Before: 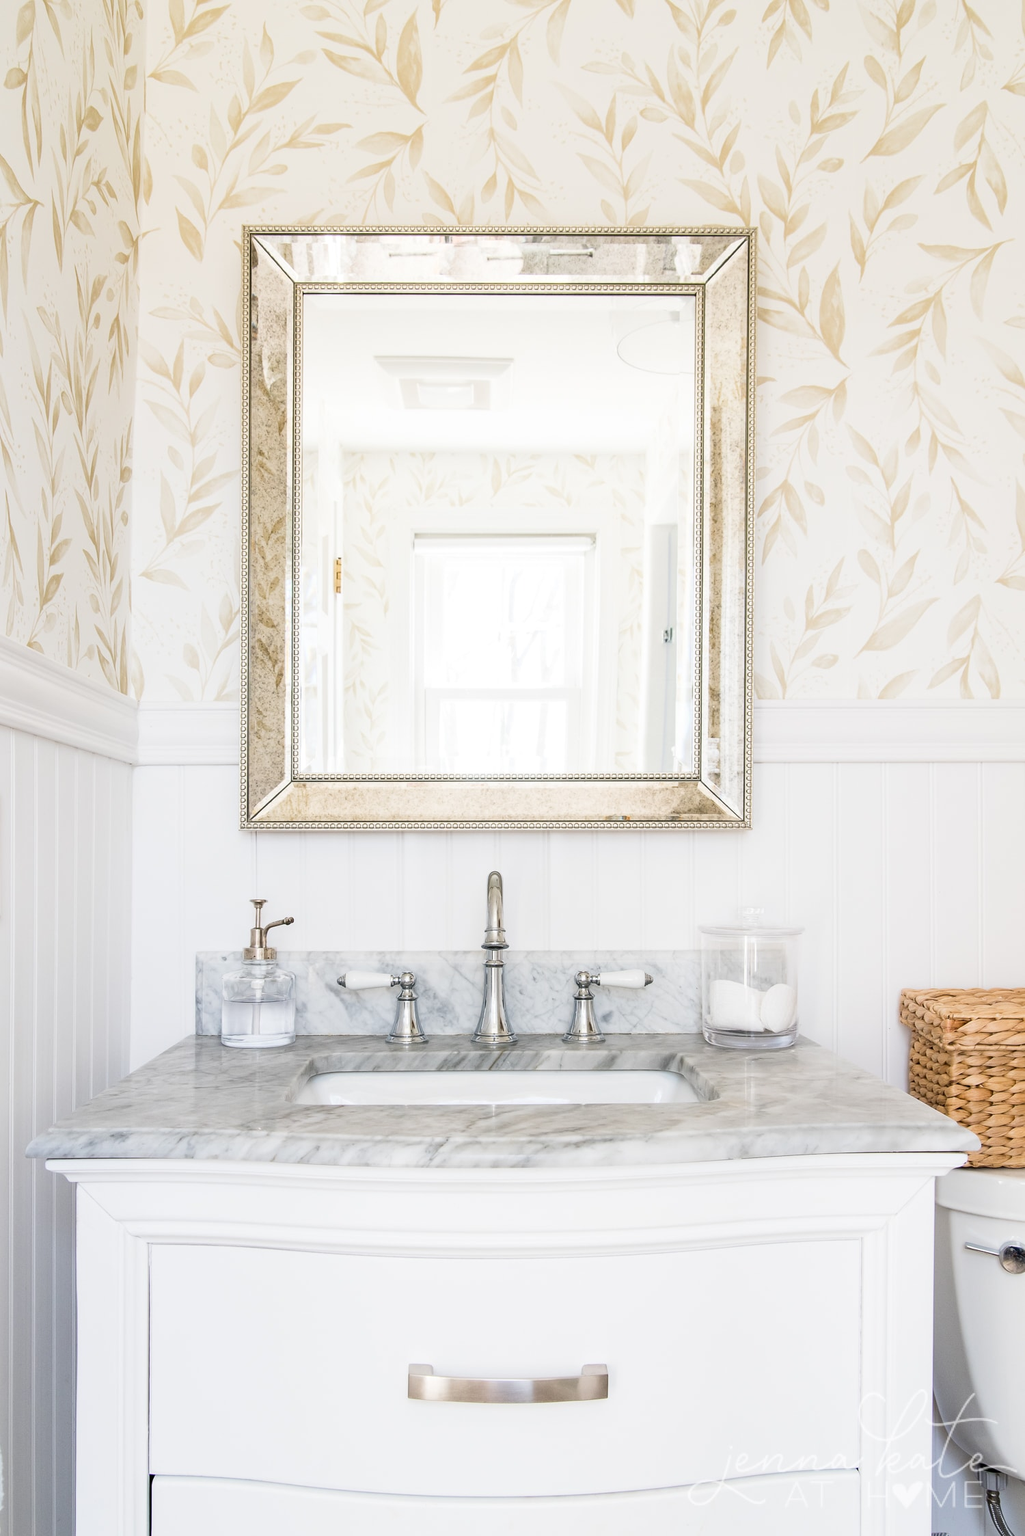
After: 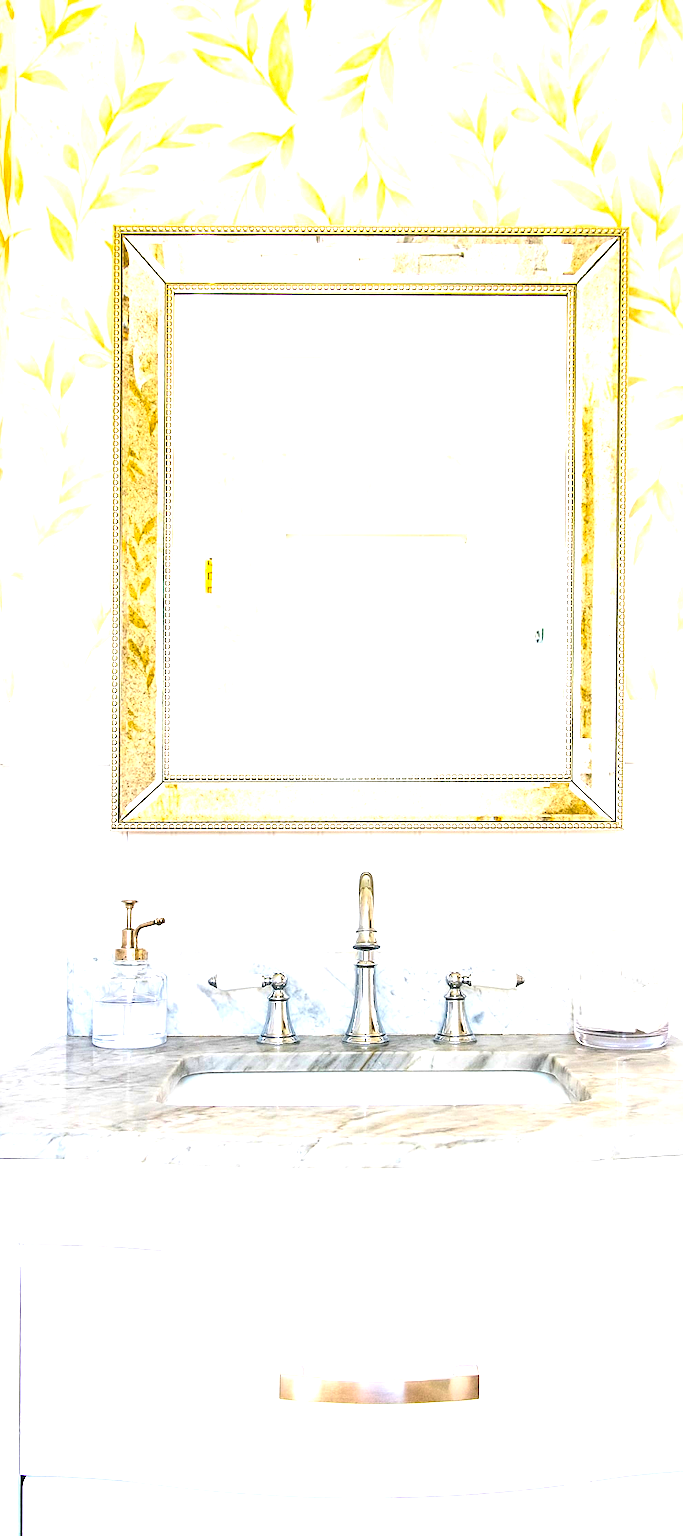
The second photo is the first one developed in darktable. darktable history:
sharpen: on, module defaults
grain: coarseness 22.88 ISO
crop and rotate: left 12.648%, right 20.685%
color balance rgb: linear chroma grading › global chroma 20%, perceptual saturation grading › global saturation 65%, perceptual saturation grading › highlights 50%, perceptual saturation grading › shadows 30%, perceptual brilliance grading › global brilliance 12%, perceptual brilliance grading › highlights 15%, global vibrance 20%
